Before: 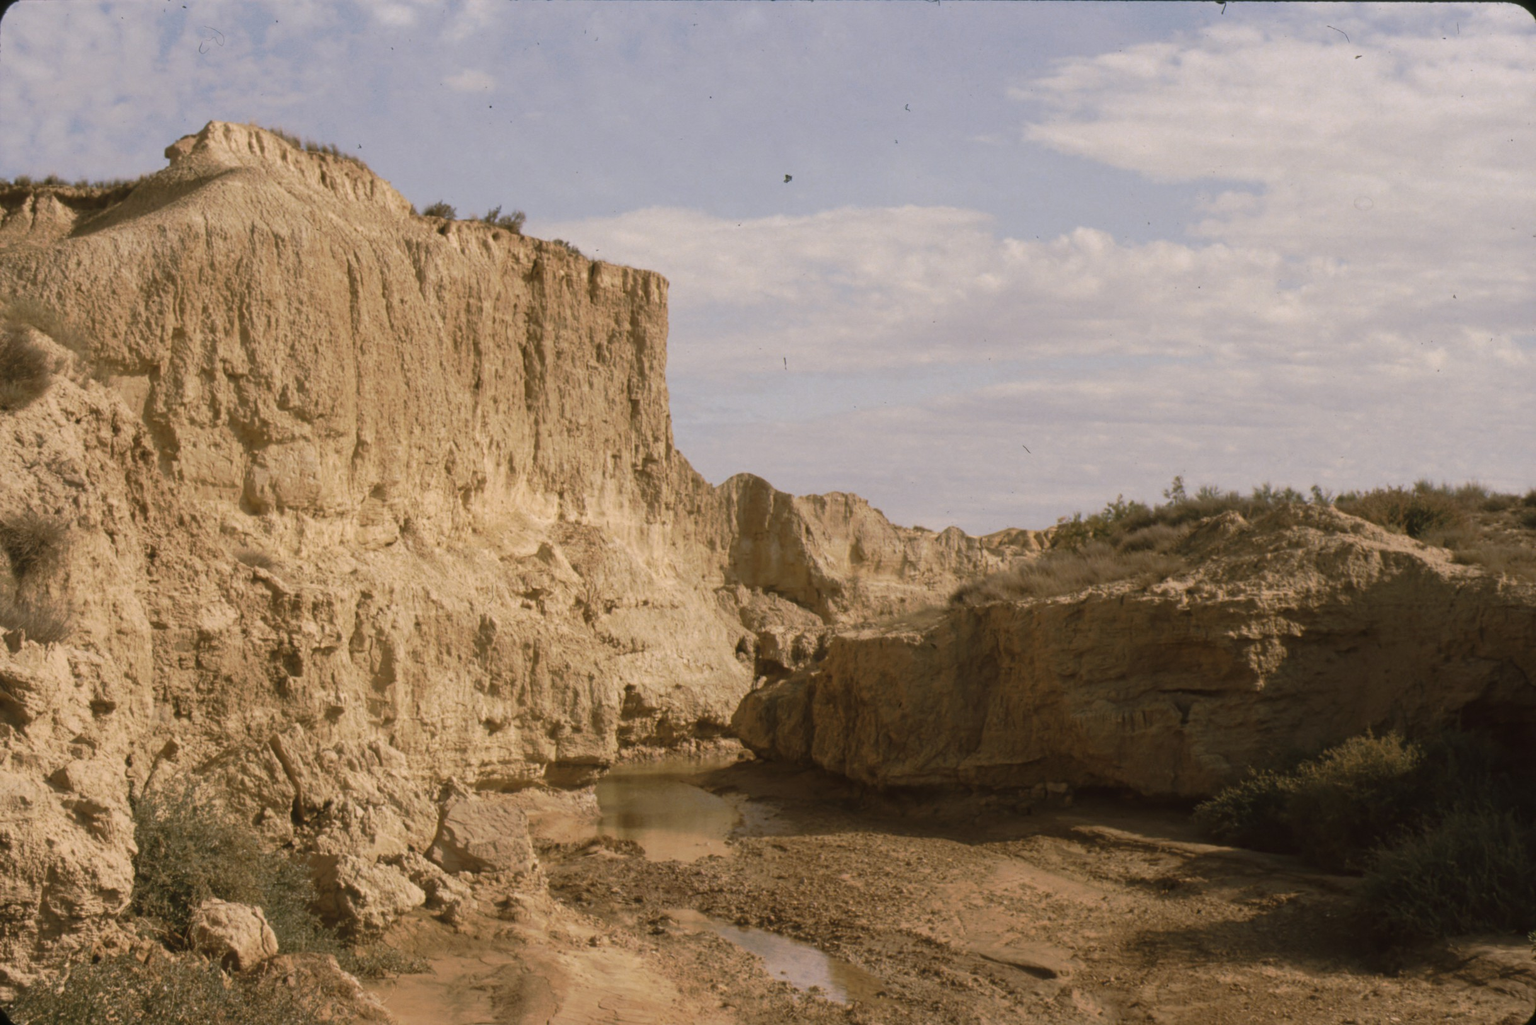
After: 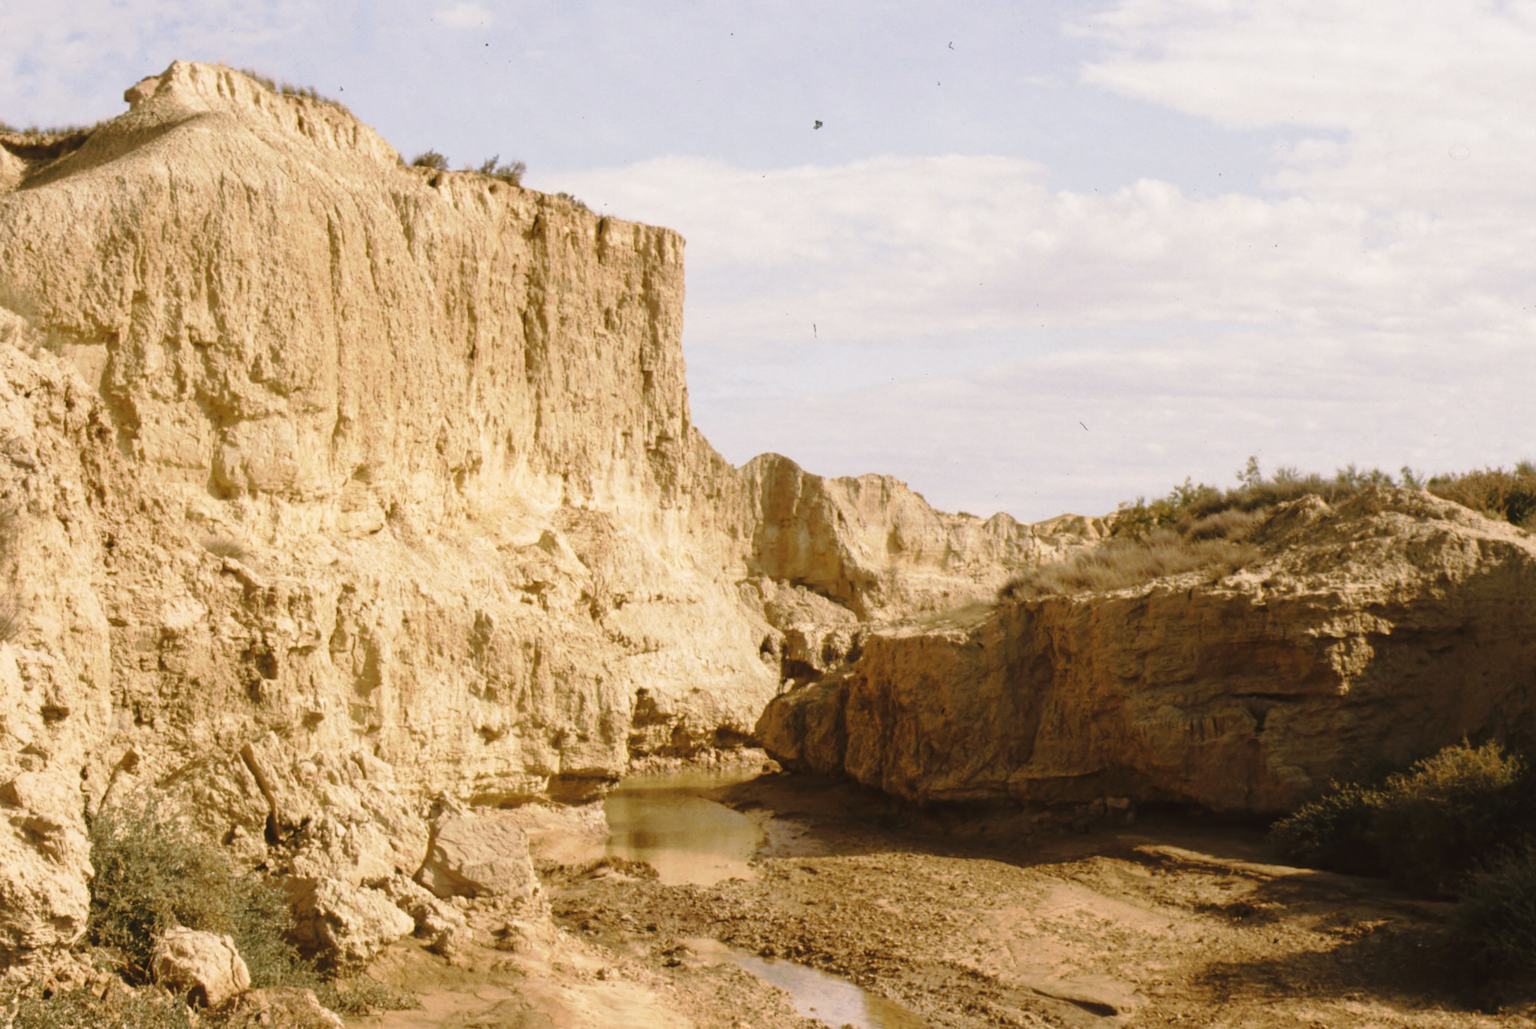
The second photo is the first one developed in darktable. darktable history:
crop: left 3.527%, top 6.519%, right 6.655%, bottom 3.309%
base curve: curves: ch0 [(0, 0) (0.028, 0.03) (0.121, 0.232) (0.46, 0.748) (0.859, 0.968) (1, 1)], preserve colors none
